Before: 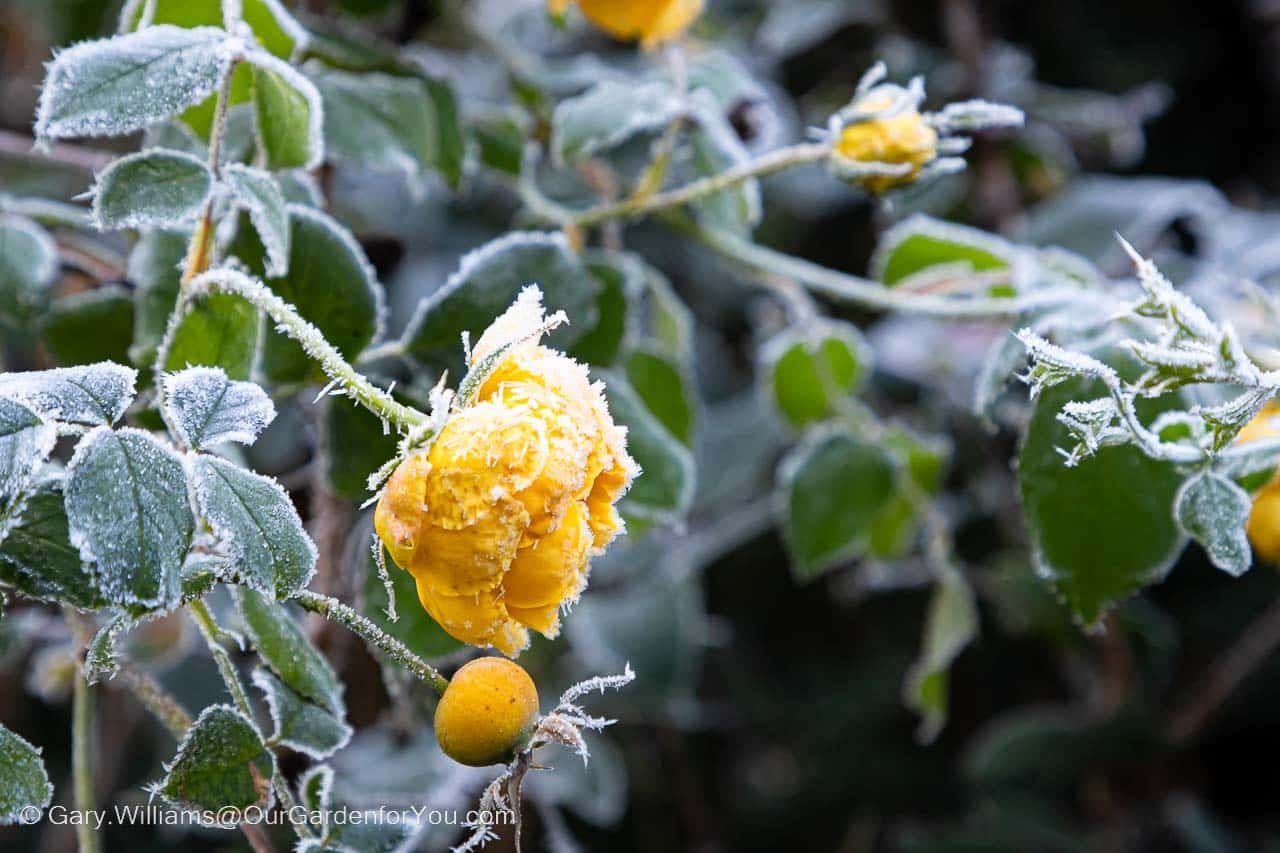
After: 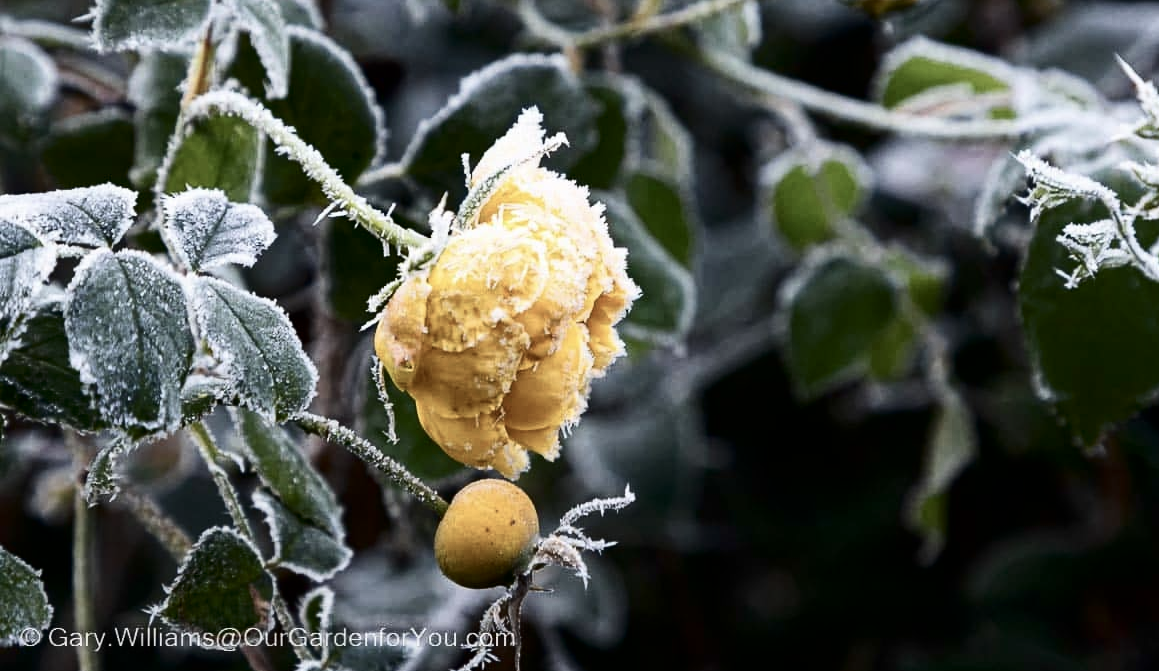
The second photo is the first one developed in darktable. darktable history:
contrast brightness saturation: contrast 0.22, brightness -0.19, saturation 0.24
color correction: saturation 0.5
crop: top 20.916%, right 9.437%, bottom 0.316%
